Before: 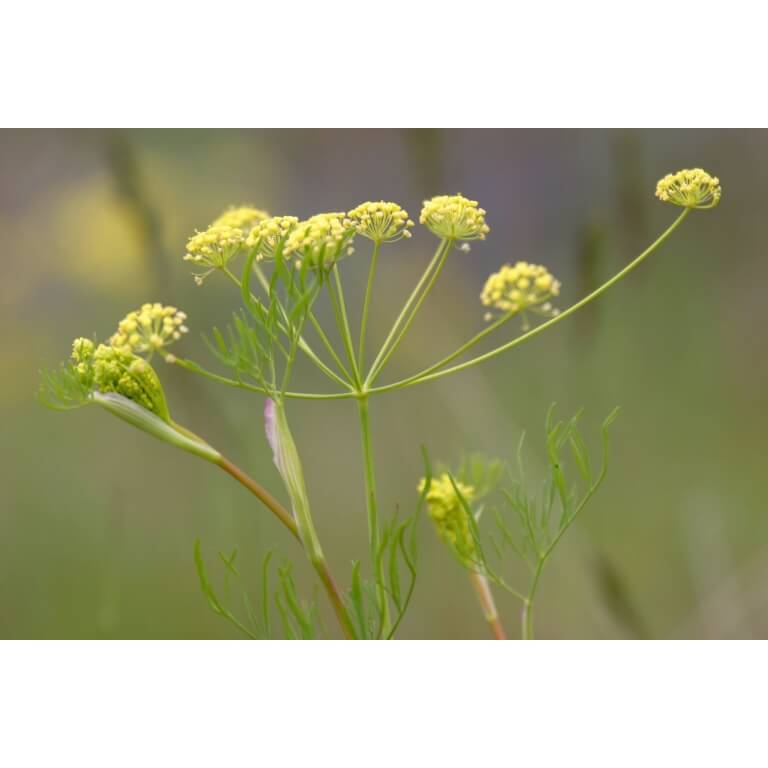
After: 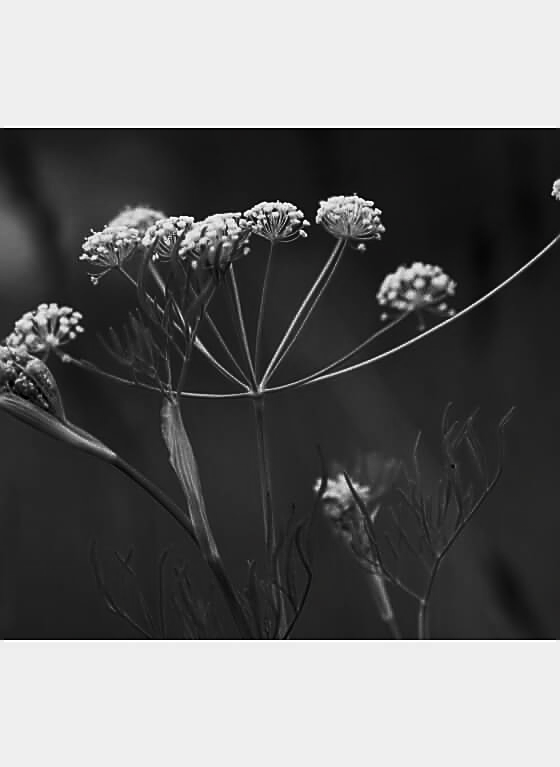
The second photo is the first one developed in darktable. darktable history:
color zones: curves: ch1 [(0, 0.638) (0.193, 0.442) (0.286, 0.15) (0.429, 0.14) (0.571, 0.142) (0.714, 0.154) (0.857, 0.175) (1, 0.638)]
crop: left 13.549%, top 0%, right 13.492%
contrast brightness saturation: contrast 0.022, brightness -0.995, saturation -0.998
filmic rgb: black relative exposure -3.7 EV, white relative exposure 2.78 EV, threshold 5.96 EV, dynamic range scaling -5.93%, hardness 3.04, enable highlight reconstruction true
sharpen: radius 1.423, amount 1.245, threshold 0.697
